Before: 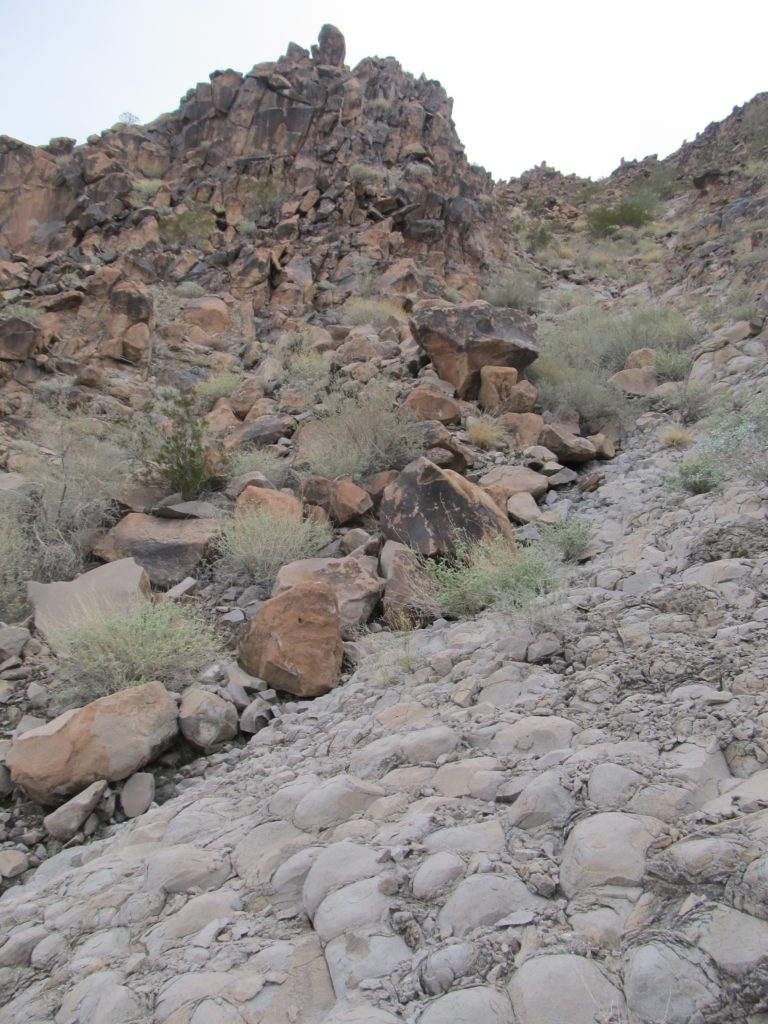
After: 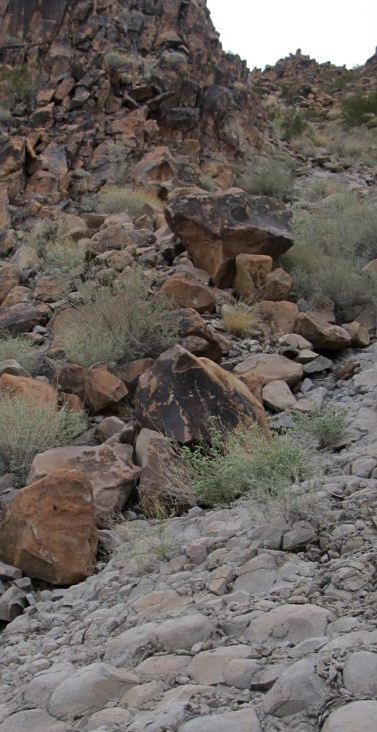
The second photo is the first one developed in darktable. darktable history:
crop: left 32.02%, top 10.942%, right 18.785%, bottom 17.564%
sharpen: amount 0.214
contrast brightness saturation: brightness -0.201, saturation 0.084
shadows and highlights: shadows 23.13, highlights -49.1, highlights color adjustment 78.88%, soften with gaussian
